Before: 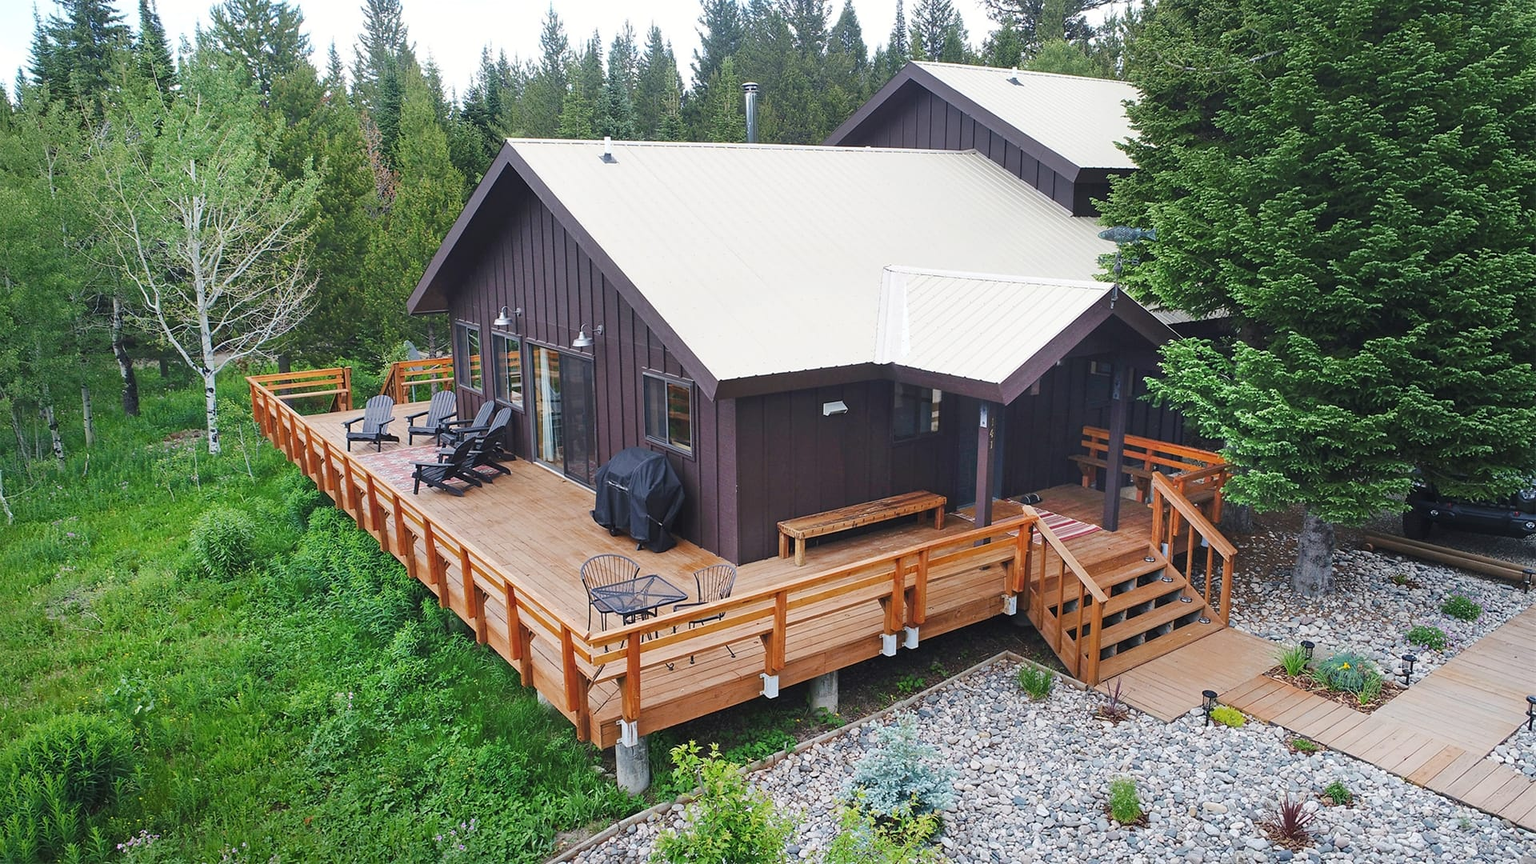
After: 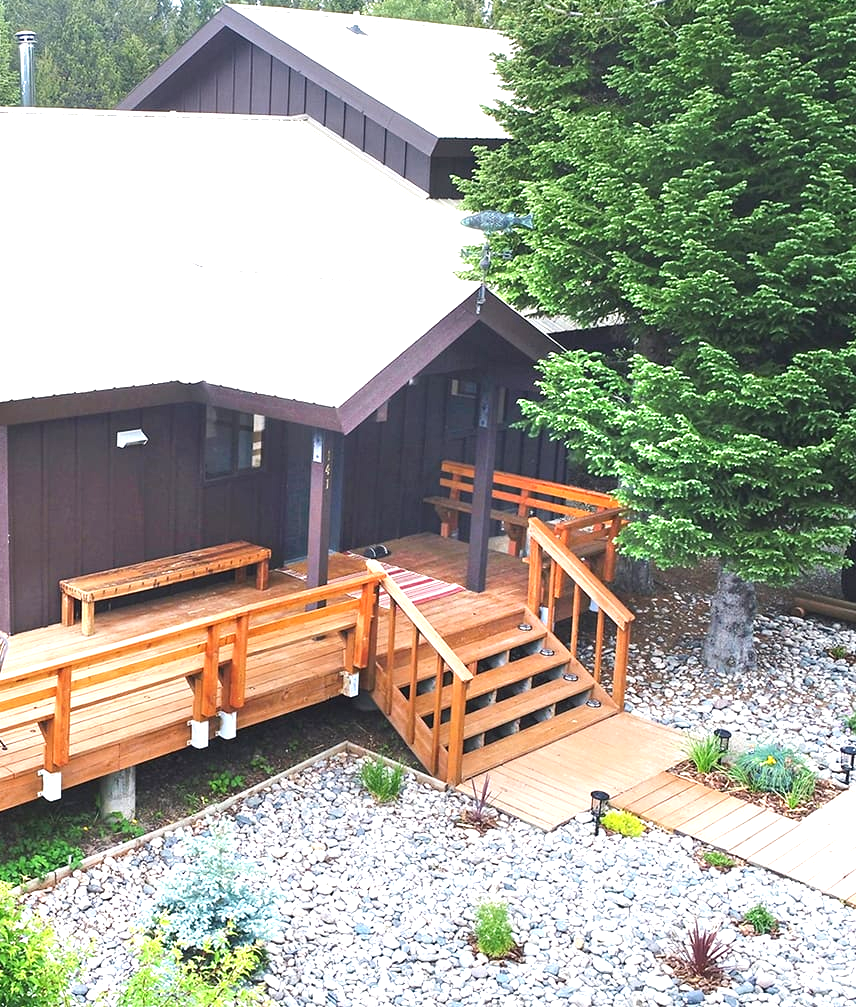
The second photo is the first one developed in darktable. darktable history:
crop: left 47.5%, top 6.753%, right 7.893%
exposure: black level correction 0, exposure 1.199 EV, compensate highlight preservation false
